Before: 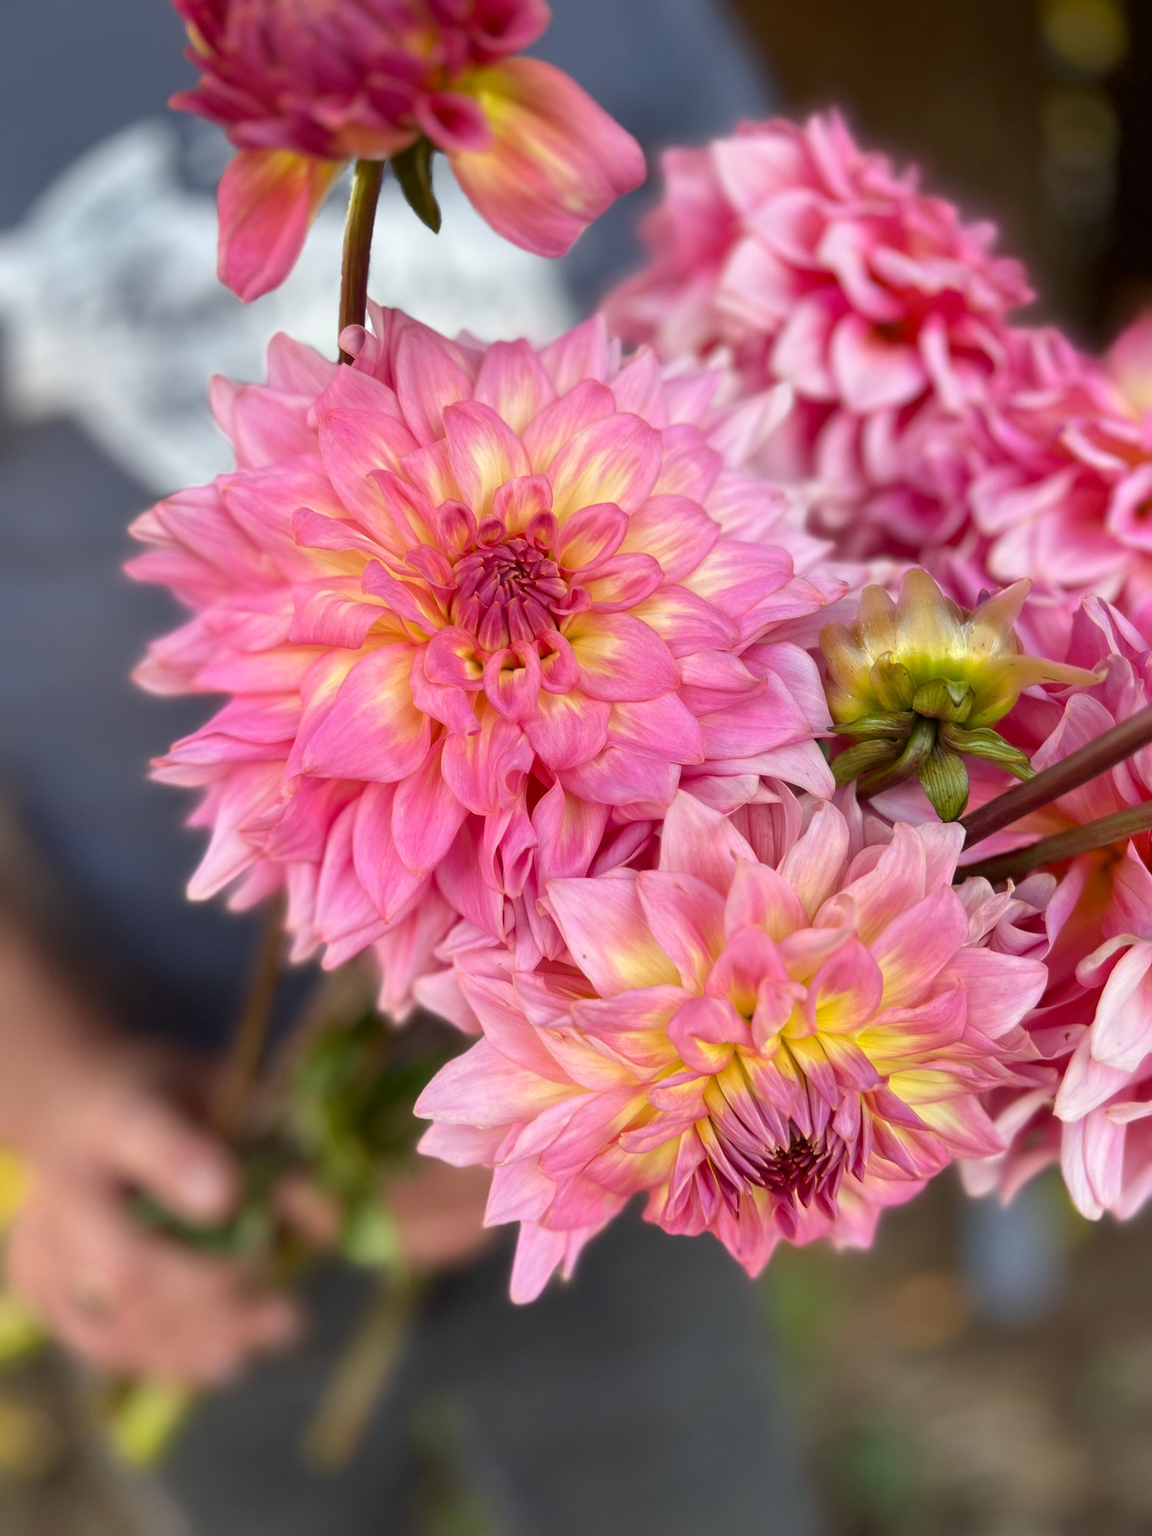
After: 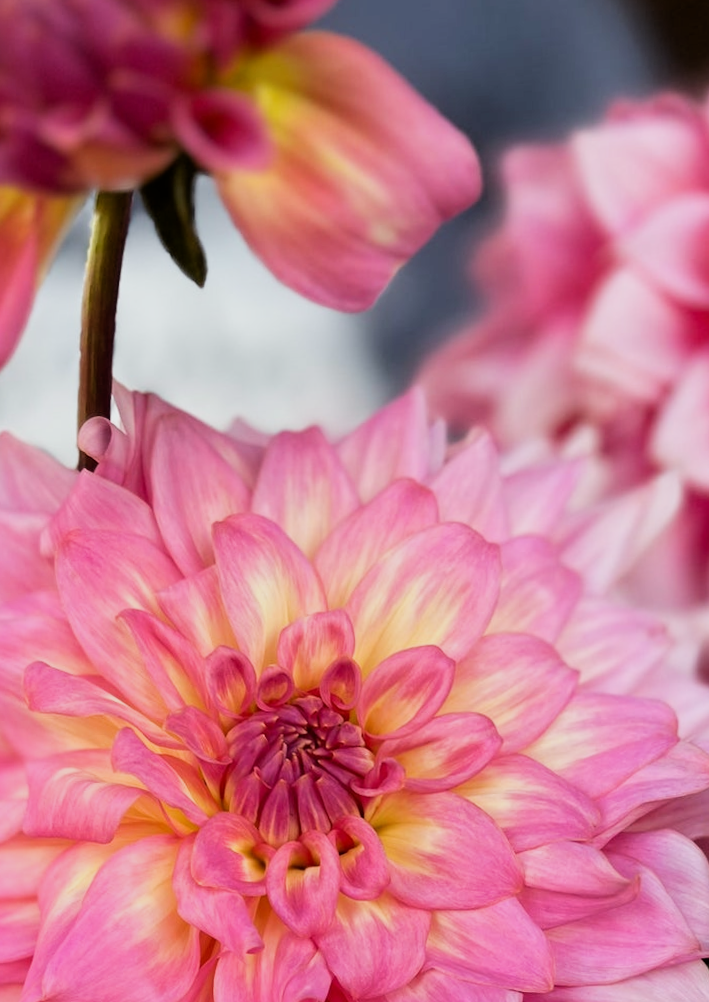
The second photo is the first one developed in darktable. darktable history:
crop: left 19.556%, right 30.401%, bottom 46.458%
filmic rgb: black relative exposure -5 EV, white relative exposure 3.5 EV, hardness 3.19, contrast 1.2, highlights saturation mix -50%
rotate and perspective: rotation 0.062°, lens shift (vertical) 0.115, lens shift (horizontal) -0.133, crop left 0.047, crop right 0.94, crop top 0.061, crop bottom 0.94
